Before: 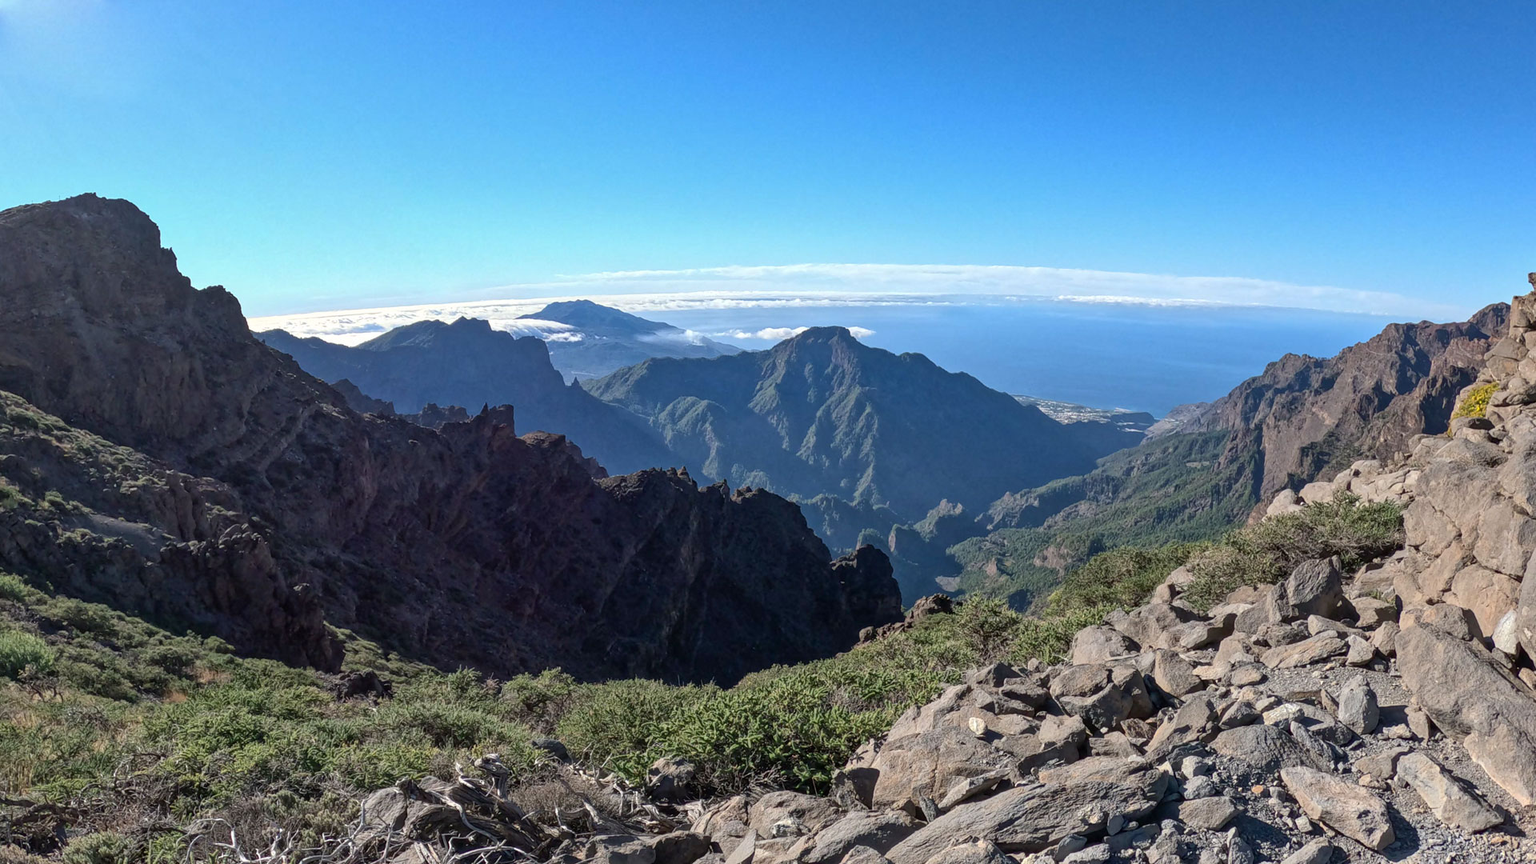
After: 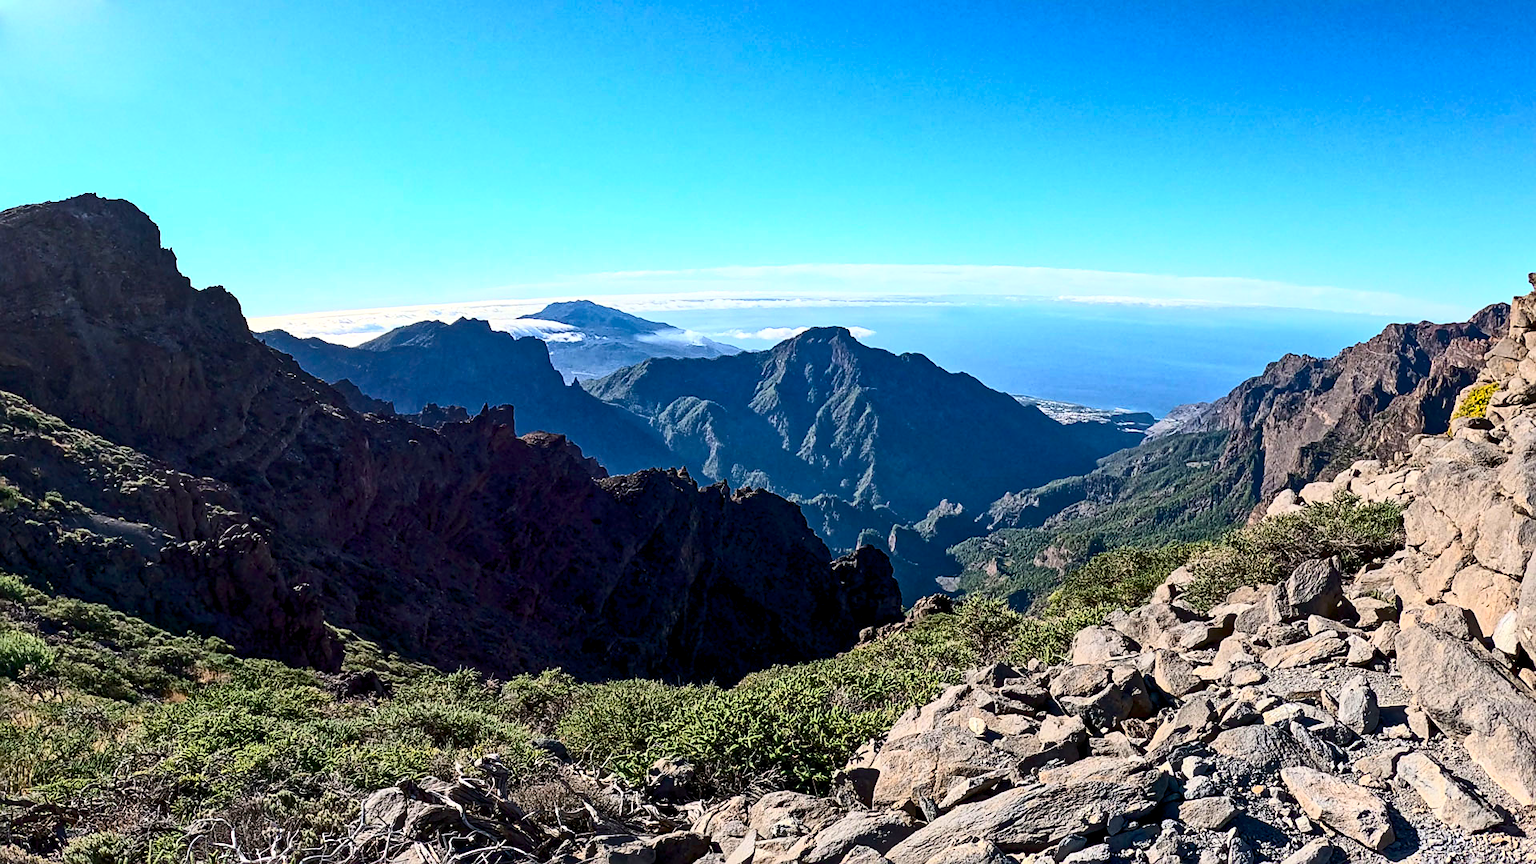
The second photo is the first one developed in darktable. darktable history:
contrast brightness saturation: contrast 0.387, brightness 0.097
color balance rgb: highlights gain › chroma 0.165%, highlights gain › hue 330.86°, global offset › luminance -0.513%, perceptual saturation grading › global saturation 30.349%, global vibrance 20%
sharpen: on, module defaults
